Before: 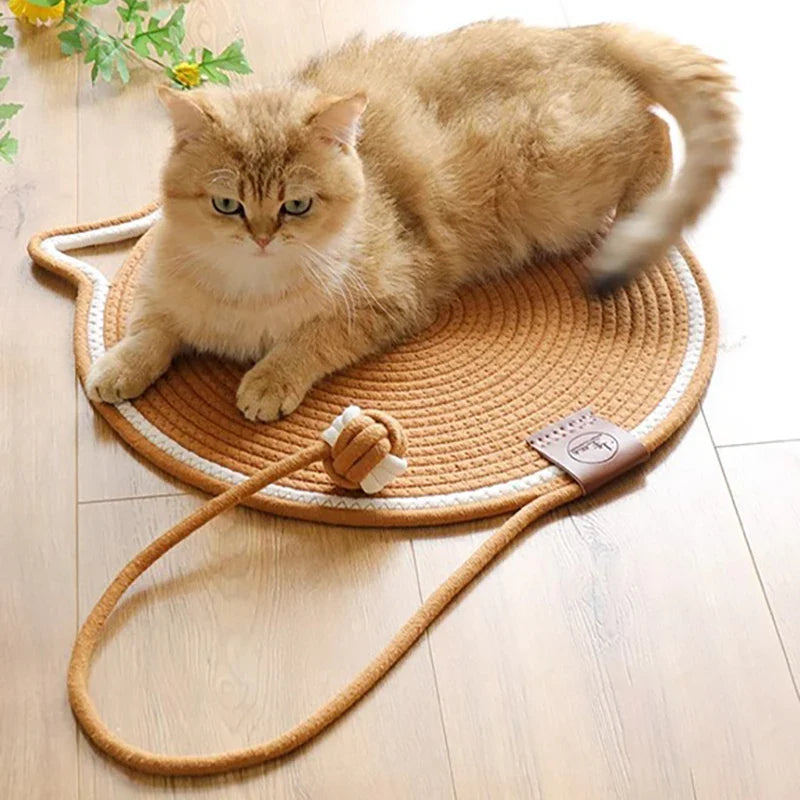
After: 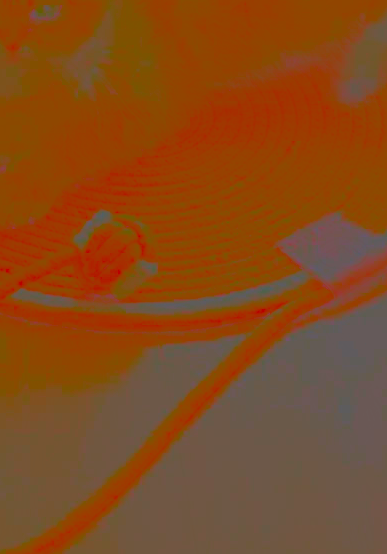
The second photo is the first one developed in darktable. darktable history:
crop: left 31.327%, top 24.396%, right 20.28%, bottom 6.296%
contrast brightness saturation: contrast -0.987, brightness -0.176, saturation 0.742
tone curve: curves: ch0 [(0, 0.024) (0.119, 0.146) (0.474, 0.464) (0.718, 0.721) (0.817, 0.839) (1, 0.998)]; ch1 [(0, 0) (0.377, 0.416) (0.439, 0.451) (0.477, 0.477) (0.501, 0.503) (0.538, 0.544) (0.58, 0.602) (0.664, 0.676) (0.783, 0.804) (1, 1)]; ch2 [(0, 0) (0.38, 0.405) (0.463, 0.456) (0.498, 0.497) (0.524, 0.535) (0.578, 0.576) (0.648, 0.665) (1, 1)], color space Lab, independent channels, preserve colors none
sharpen: on, module defaults
